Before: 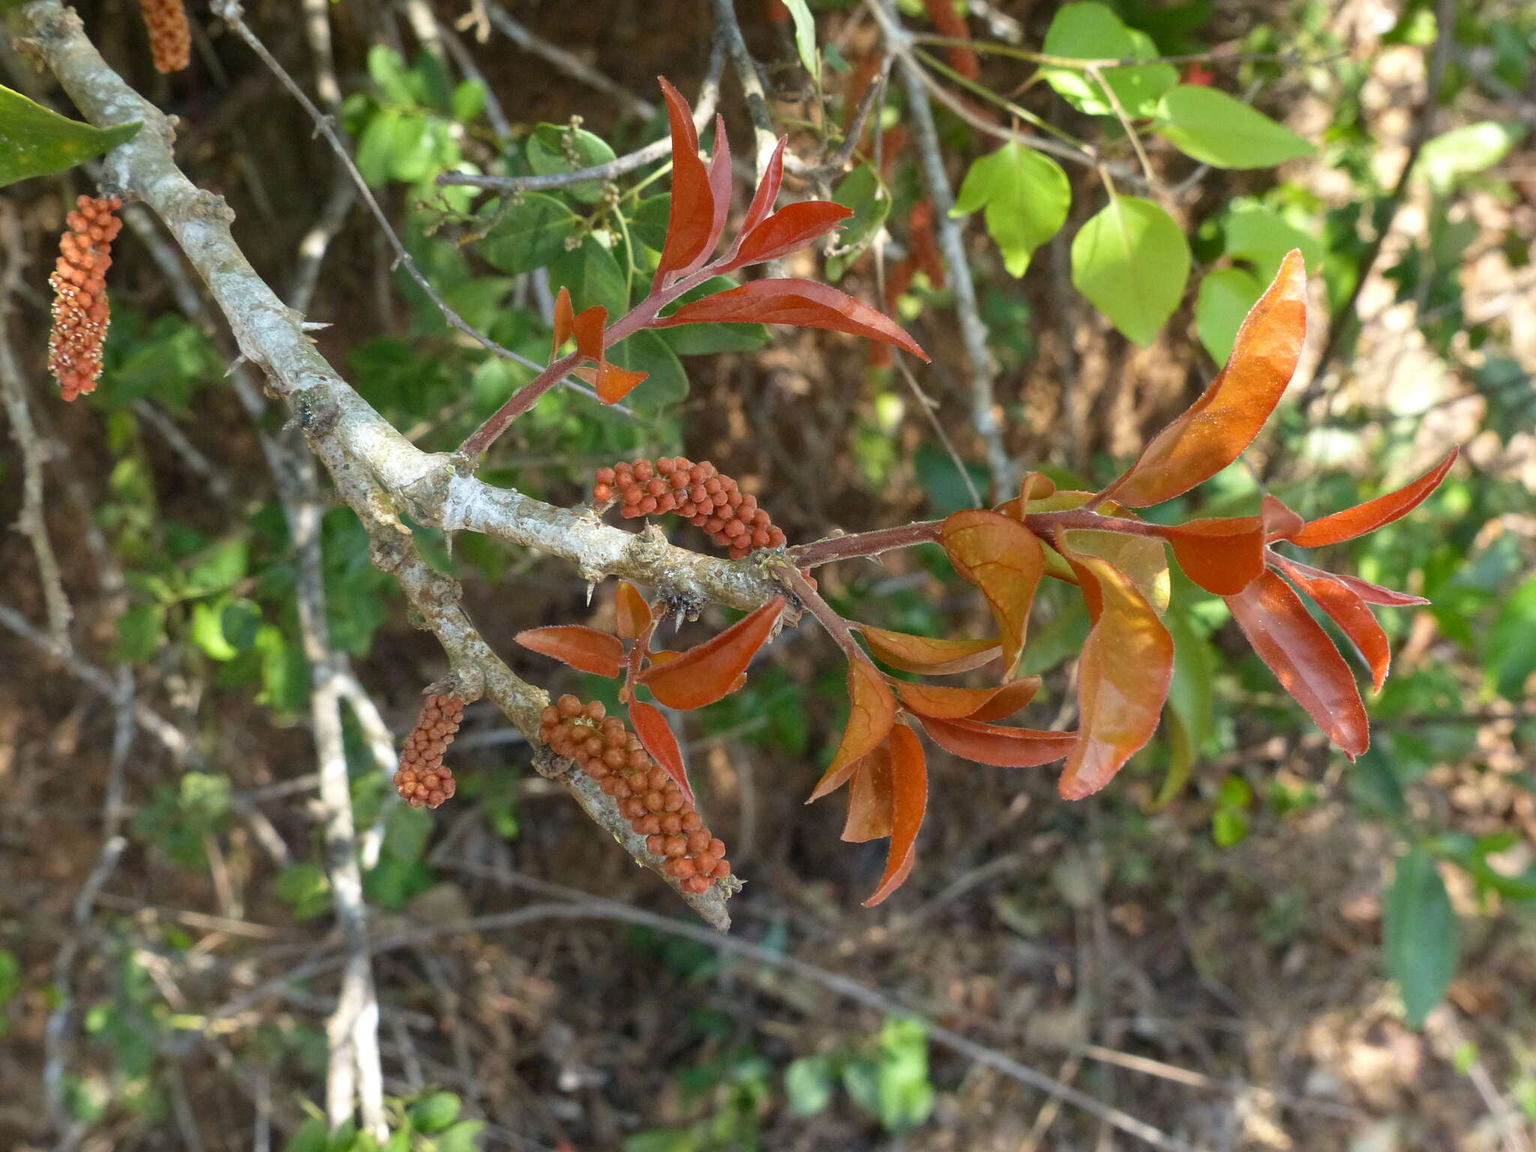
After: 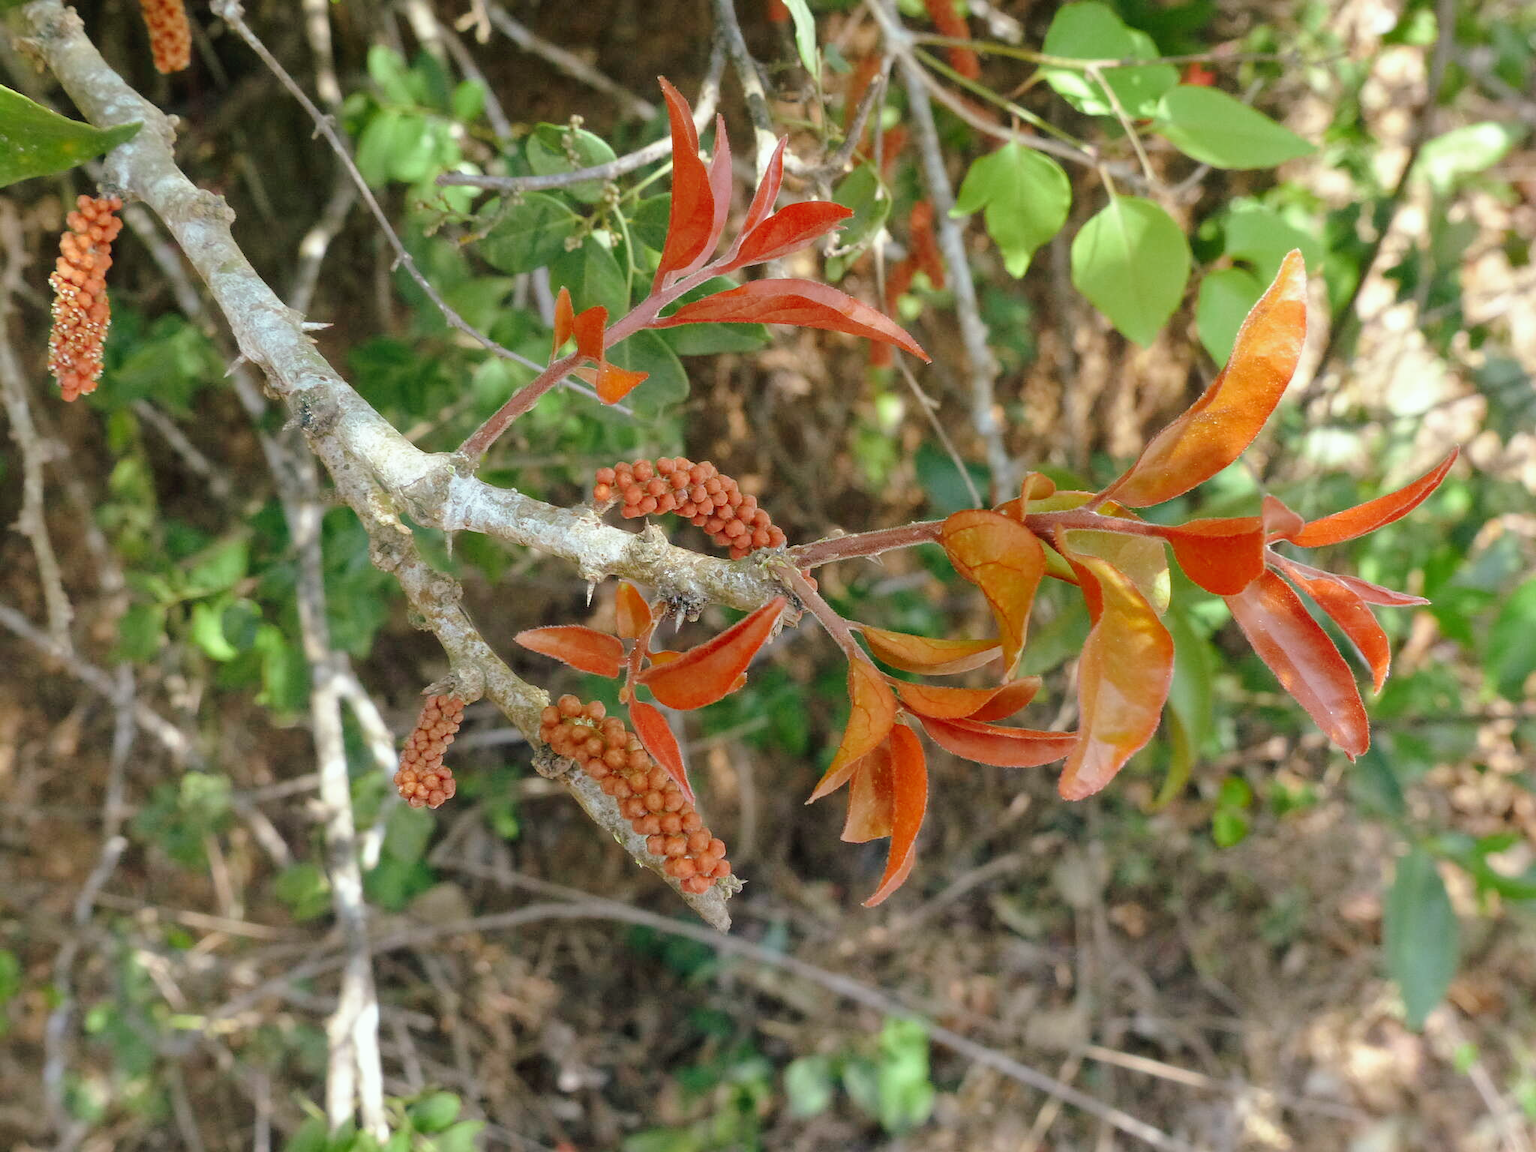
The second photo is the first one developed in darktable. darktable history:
tone curve: curves: ch0 [(0, 0) (0.003, 0.003) (0.011, 0.014) (0.025, 0.027) (0.044, 0.044) (0.069, 0.064) (0.1, 0.108) (0.136, 0.153) (0.177, 0.208) (0.224, 0.275) (0.277, 0.349) (0.335, 0.422) (0.399, 0.492) (0.468, 0.557) (0.543, 0.617) (0.623, 0.682) (0.709, 0.745) (0.801, 0.826) (0.898, 0.916) (1, 1)], preserve colors none
color look up table: target L [93.38, 92.29, 91.07, 85.54, 82.74, 74.23, 67.89, 66.01, 65.99, 45.48, 49.78, 27.52, 18.41, 200.19, 81.55, 77.84, 75.55, 61.9, 49.6, 49.95, 49.64, 46.2, 40.11, 34.91, 22.02, 95.52, 85.93, 79, 74.61, 69, 62.05, 60.09, 55.56, 66.82, 54.46, 41.35, 40.66, 48.93, 35.86, 39.78, 33.15, 25.38, 22.44, 11.26, 2.034, 88.42, 66.44, 62.33, 57.57], target a [-16.11, -28.24, -29.69, -56.14, -59.28, -73.64, -28.27, -77.62, -7.012, -30.63, -28.35, -27.98, -7.524, 0, 0.896, 12.33, 22.59, 60.41, 56.81, 77.6, 31.36, 31.8, 1.125, 52.56, 38.34, 3.814, 19.39, 29.5, 44.41, 22.11, 19.45, 73.15, 79.91, 57.94, 37.36, 13.49, 60.8, 40.63, 3.249, 55.95, 0.377, 42.7, 28.11, 13.54, 5.95, -48.44, -43.69, -19.02, -7.862], target b [40.86, 25.98, 72.17, 59.18, 16.73, 47.02, 42.32, 62.69, 62.35, 45.31, 13.47, 28.19, 20.02, 0, 20.31, 85.11, 57.58, 32.21, 57.91, 55.58, 26.77, 51.68, 37.29, 32.57, 7.149, -3.577, -15.83, -3.919, -24.73, -40.36, 0.886, 1.026, -26.18, -43.82, -9.379, -48.66, 6.238, -64.7, -15.63, -41.54, 4.151, -20.35, -55.5, -30.8, -2.45, -11.63, -10.93, -42.51, -23.01], num patches 49
